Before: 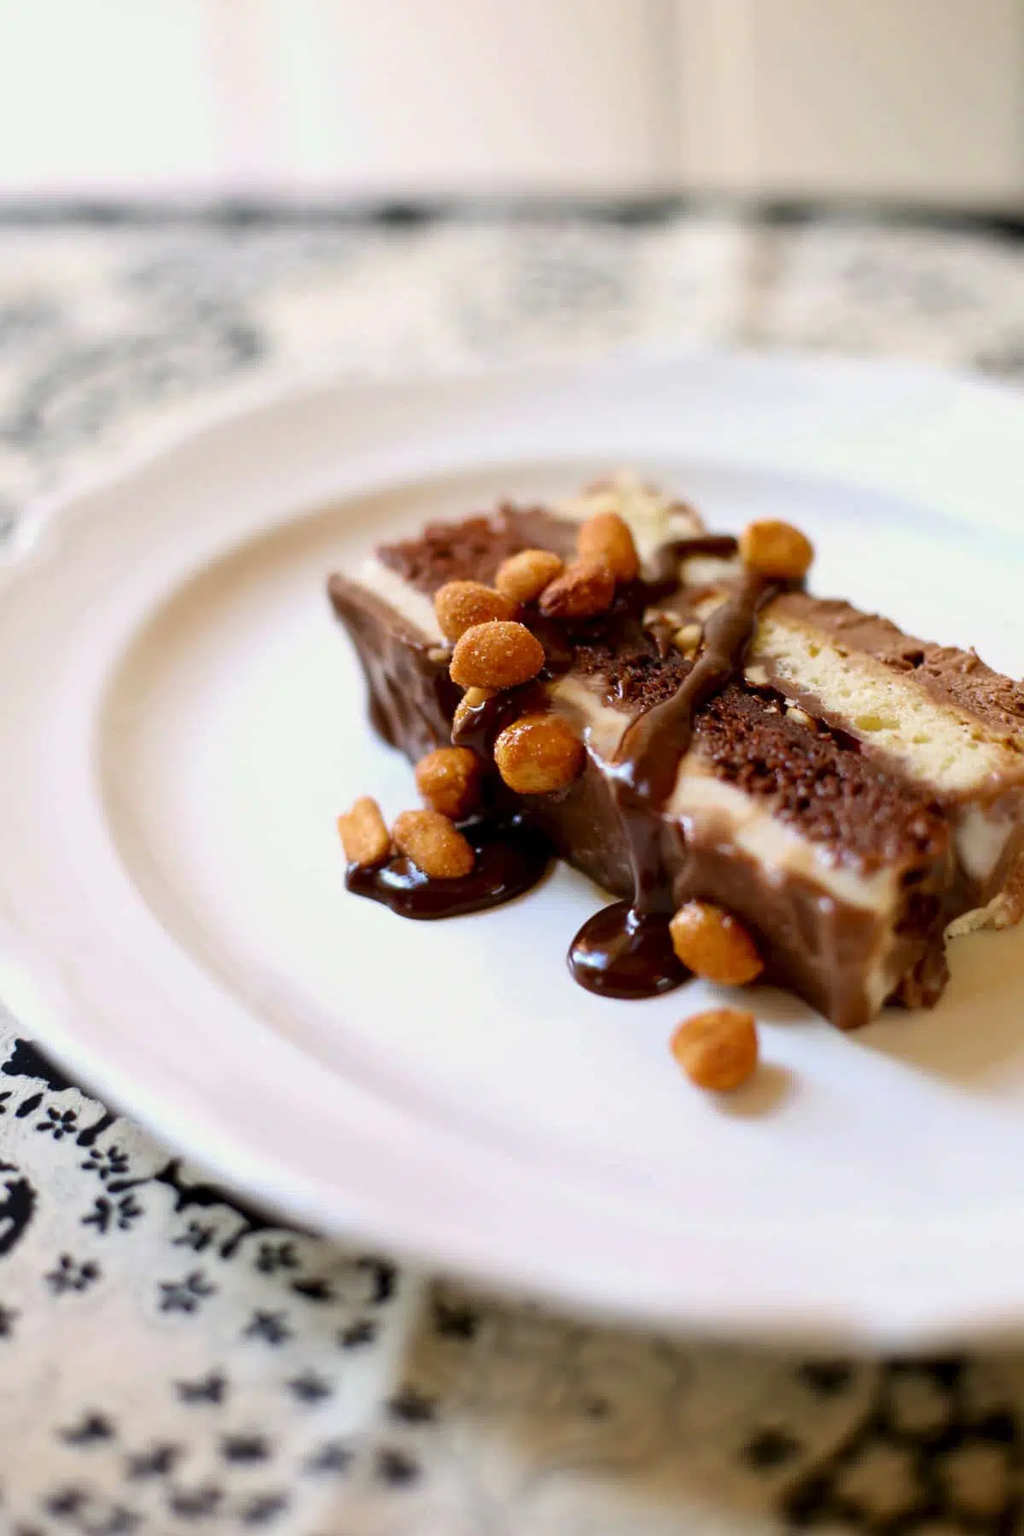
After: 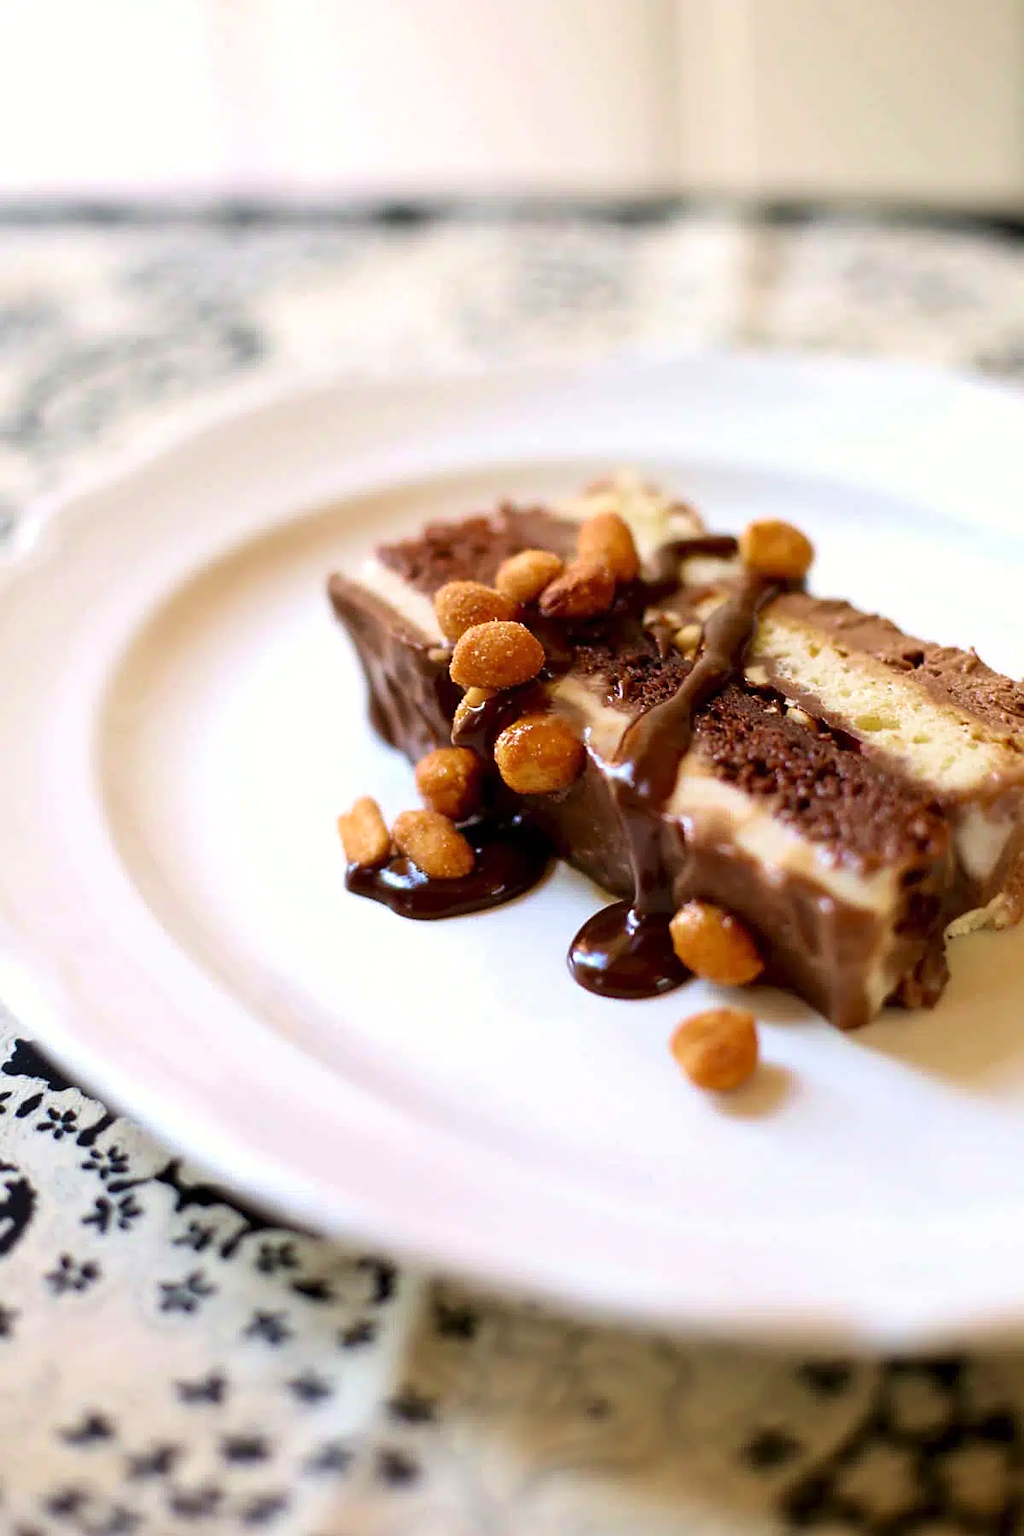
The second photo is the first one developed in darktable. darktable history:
velvia: on, module defaults
exposure: exposure 0.2 EV, compensate exposure bias true, compensate highlight preservation false
sharpen: radius 1.591, amount 0.371, threshold 1.216
